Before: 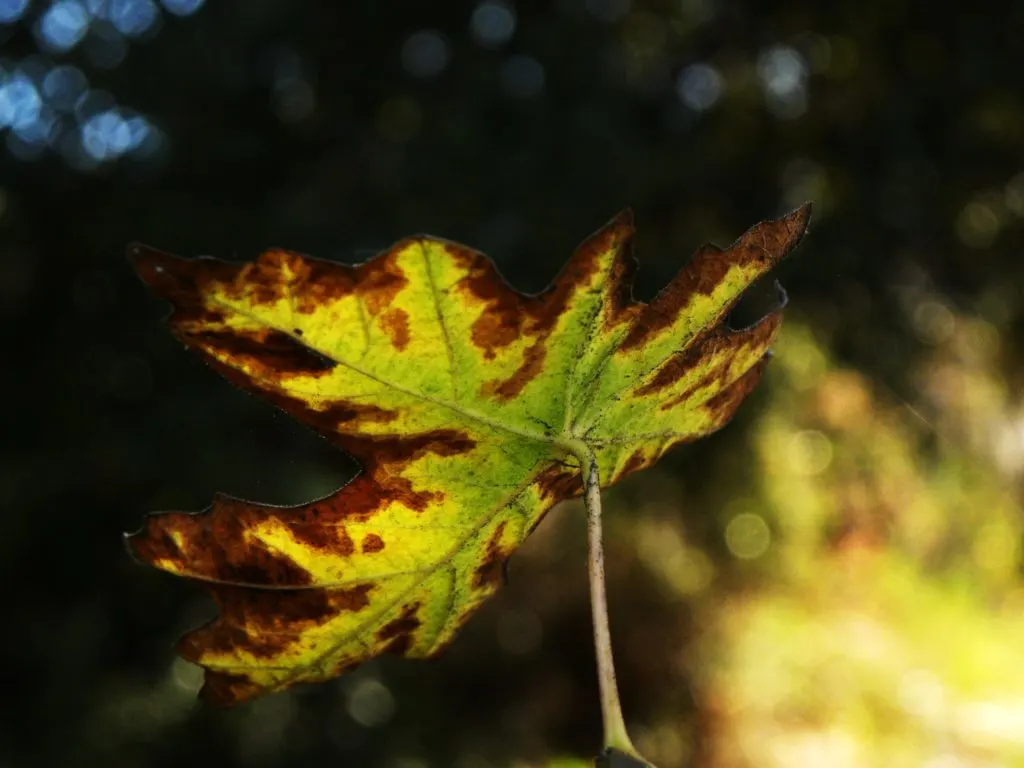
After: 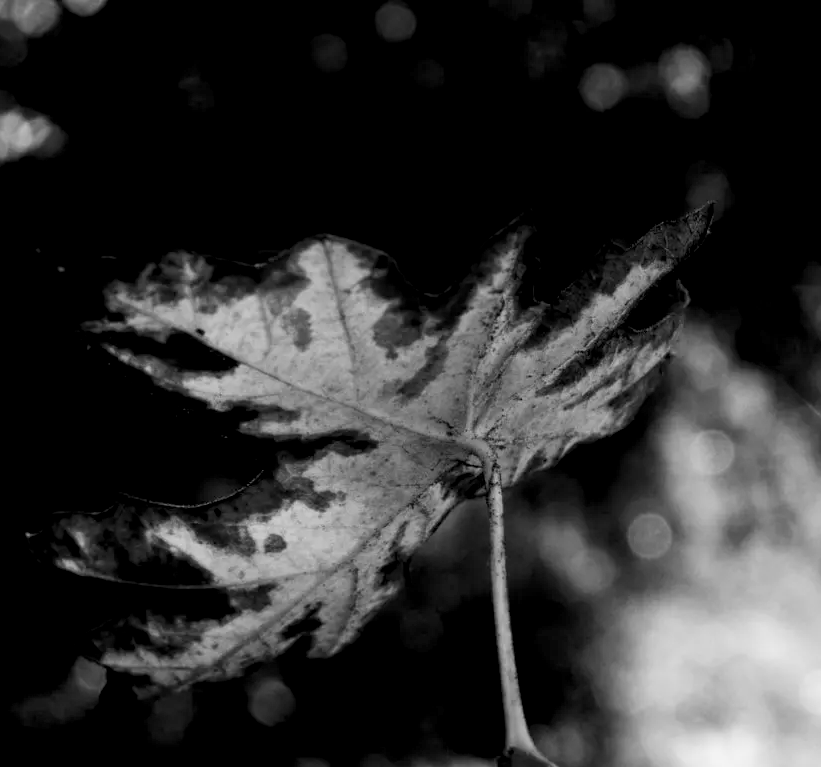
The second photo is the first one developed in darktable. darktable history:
crop and rotate: left 9.597%, right 10.195%
rgb levels: levels [[0.01, 0.419, 0.839], [0, 0.5, 1], [0, 0.5, 1]]
contrast brightness saturation: contrast 0.1, saturation -0.36
color calibration: output gray [0.23, 0.37, 0.4, 0], gray › normalize channels true, illuminant same as pipeline (D50), adaptation XYZ, x 0.346, y 0.359, gamut compression 0
white balance: red 0.983, blue 1.036
